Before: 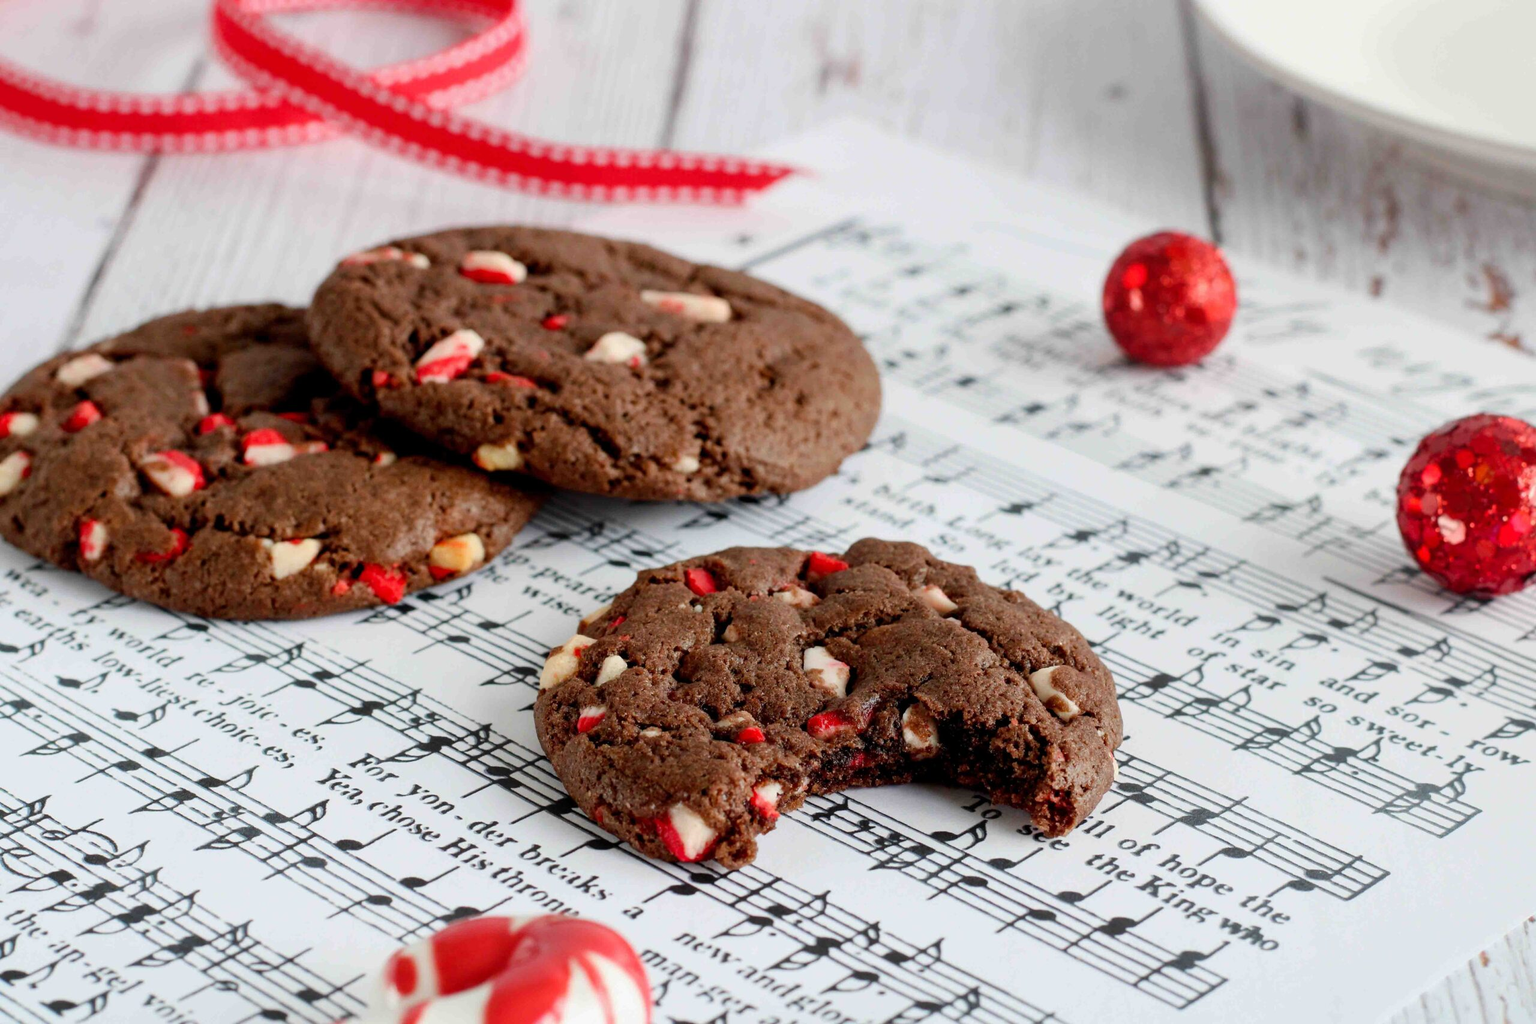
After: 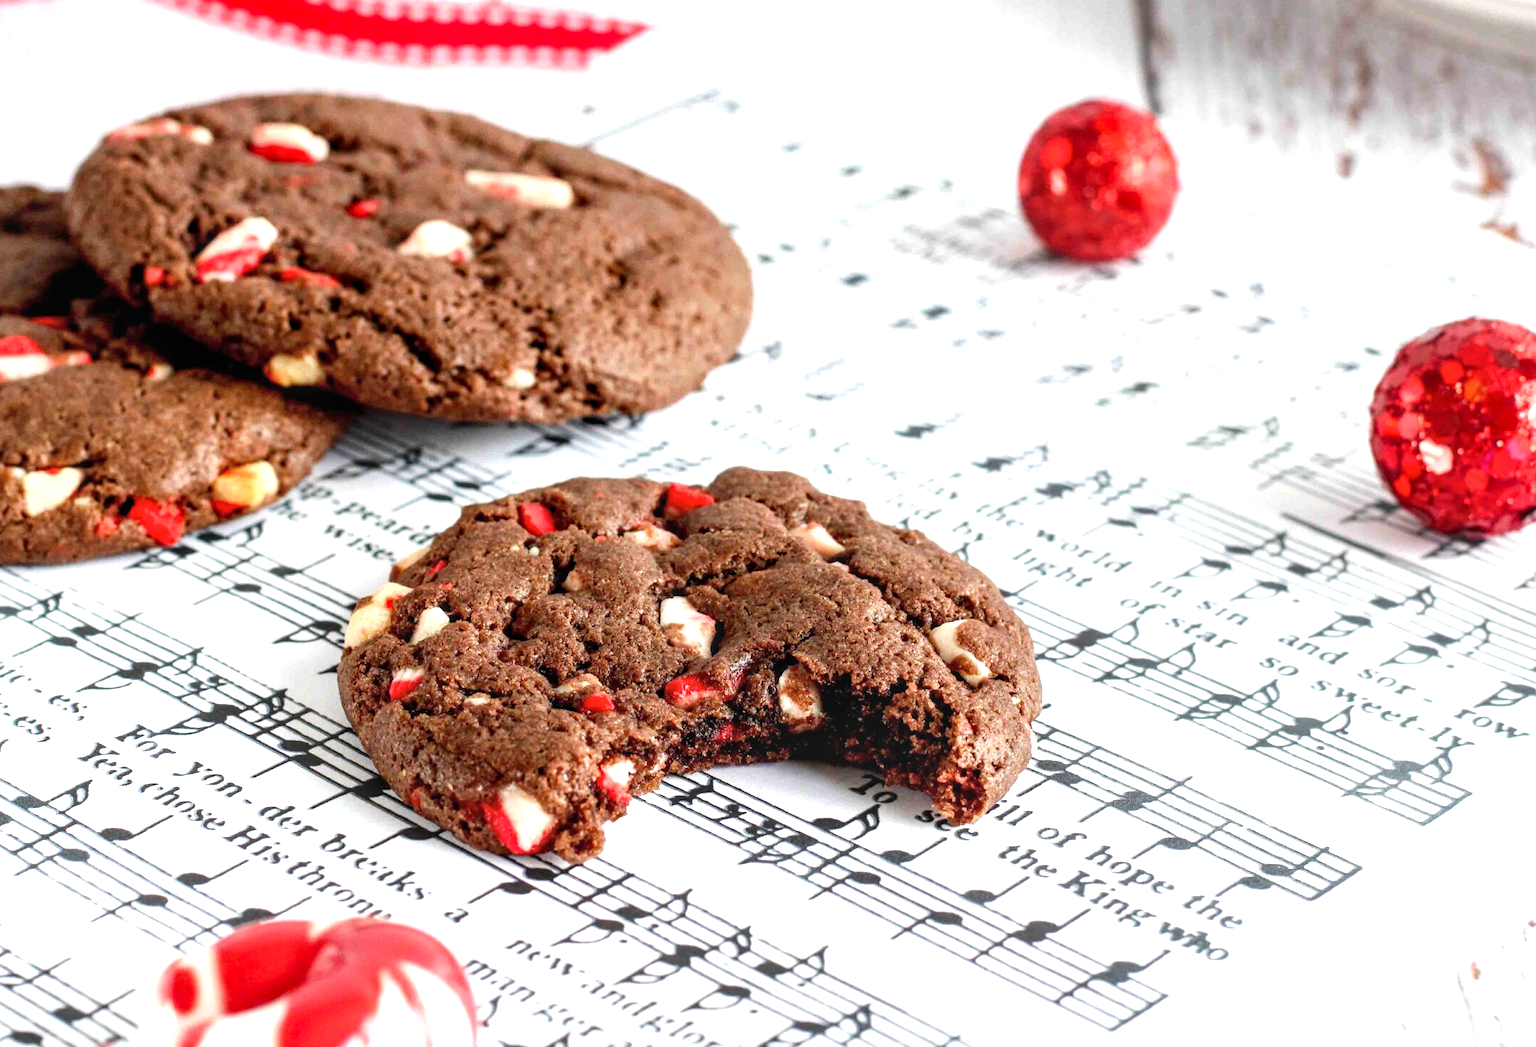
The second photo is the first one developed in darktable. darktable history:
local contrast: on, module defaults
exposure: exposure 0.915 EV, compensate highlight preservation false
crop: left 16.415%, top 14.472%
tone equalizer: -8 EV -0.553 EV
